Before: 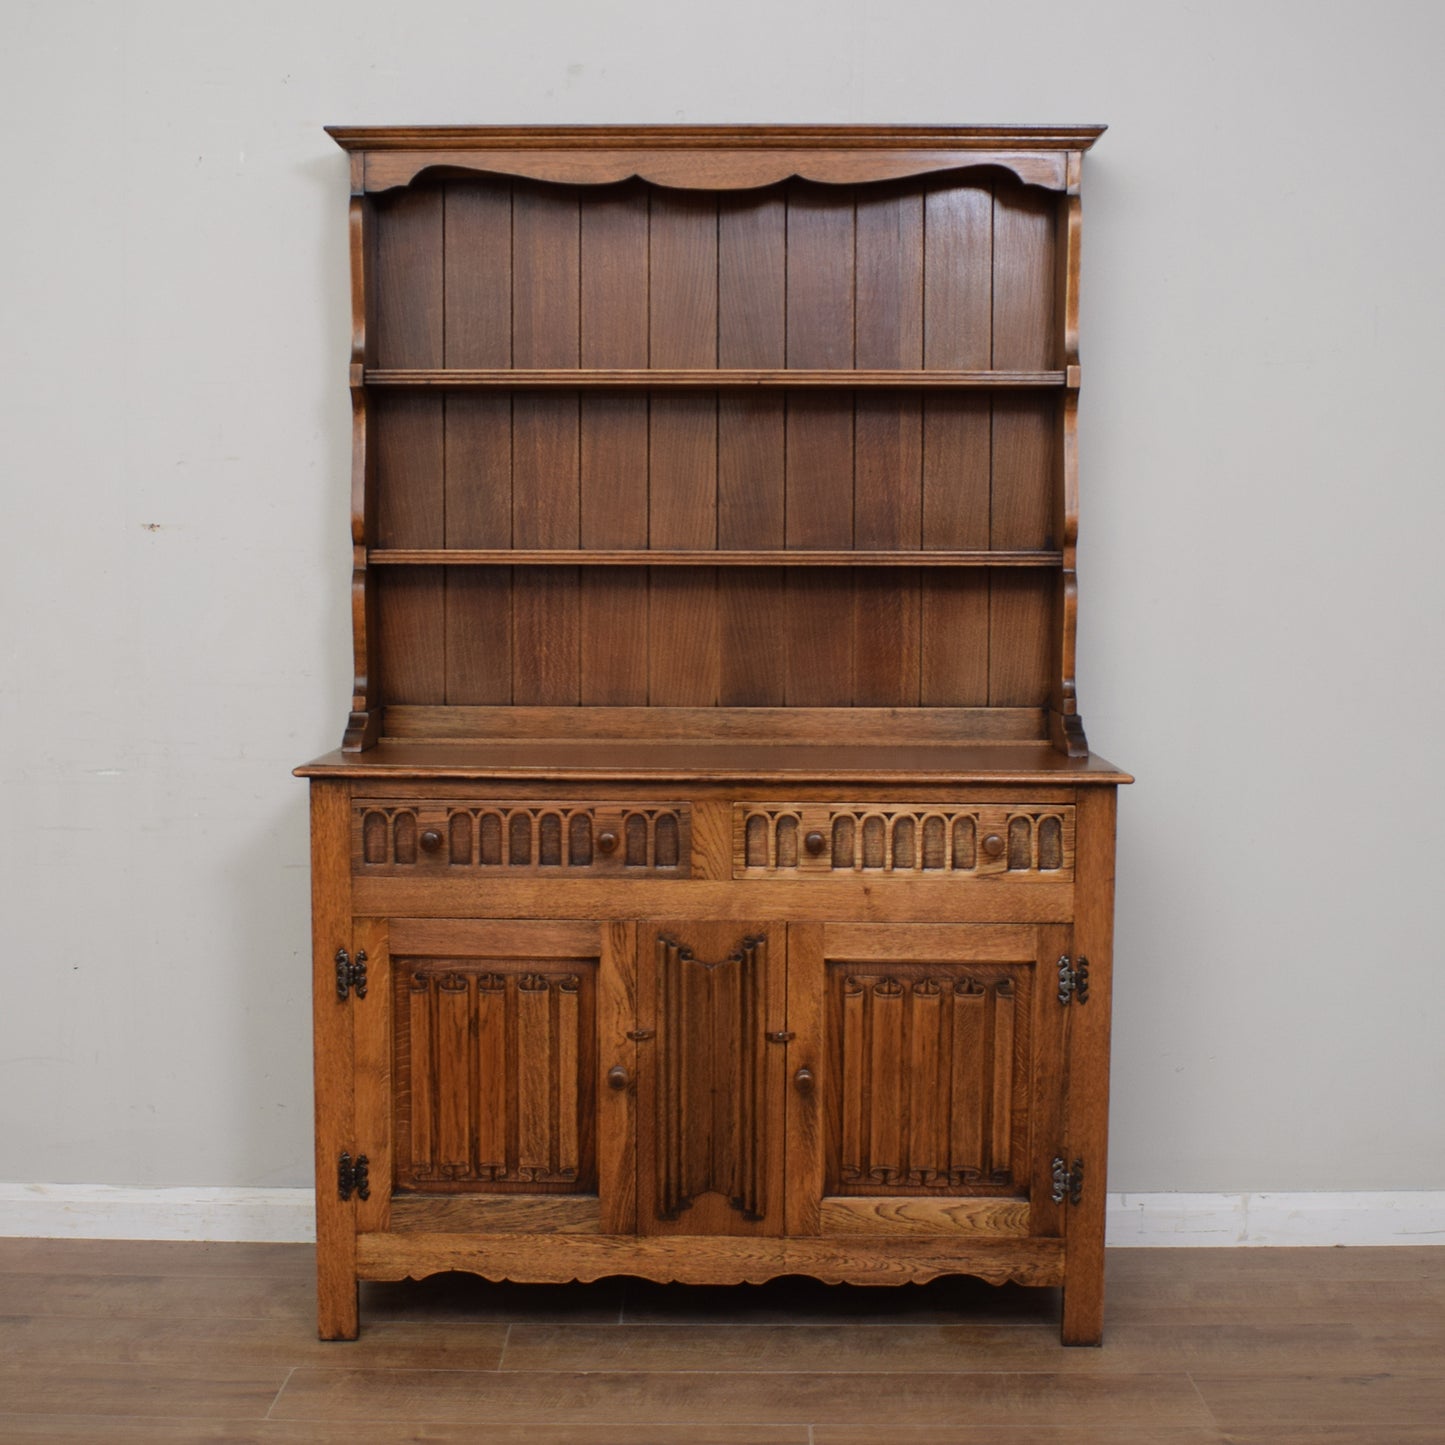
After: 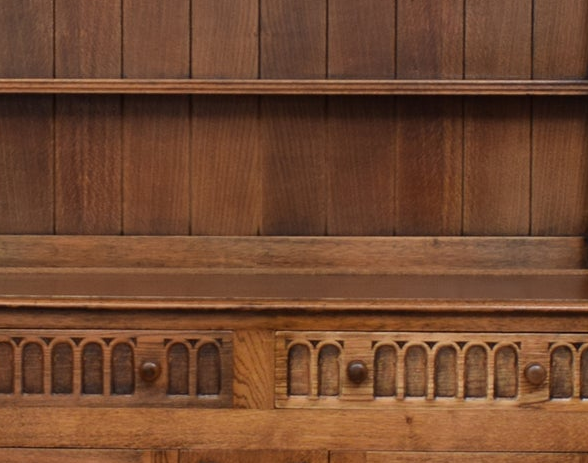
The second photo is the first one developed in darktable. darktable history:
crop: left 31.699%, top 32.601%, right 27.603%, bottom 35.357%
tone equalizer: on, module defaults
